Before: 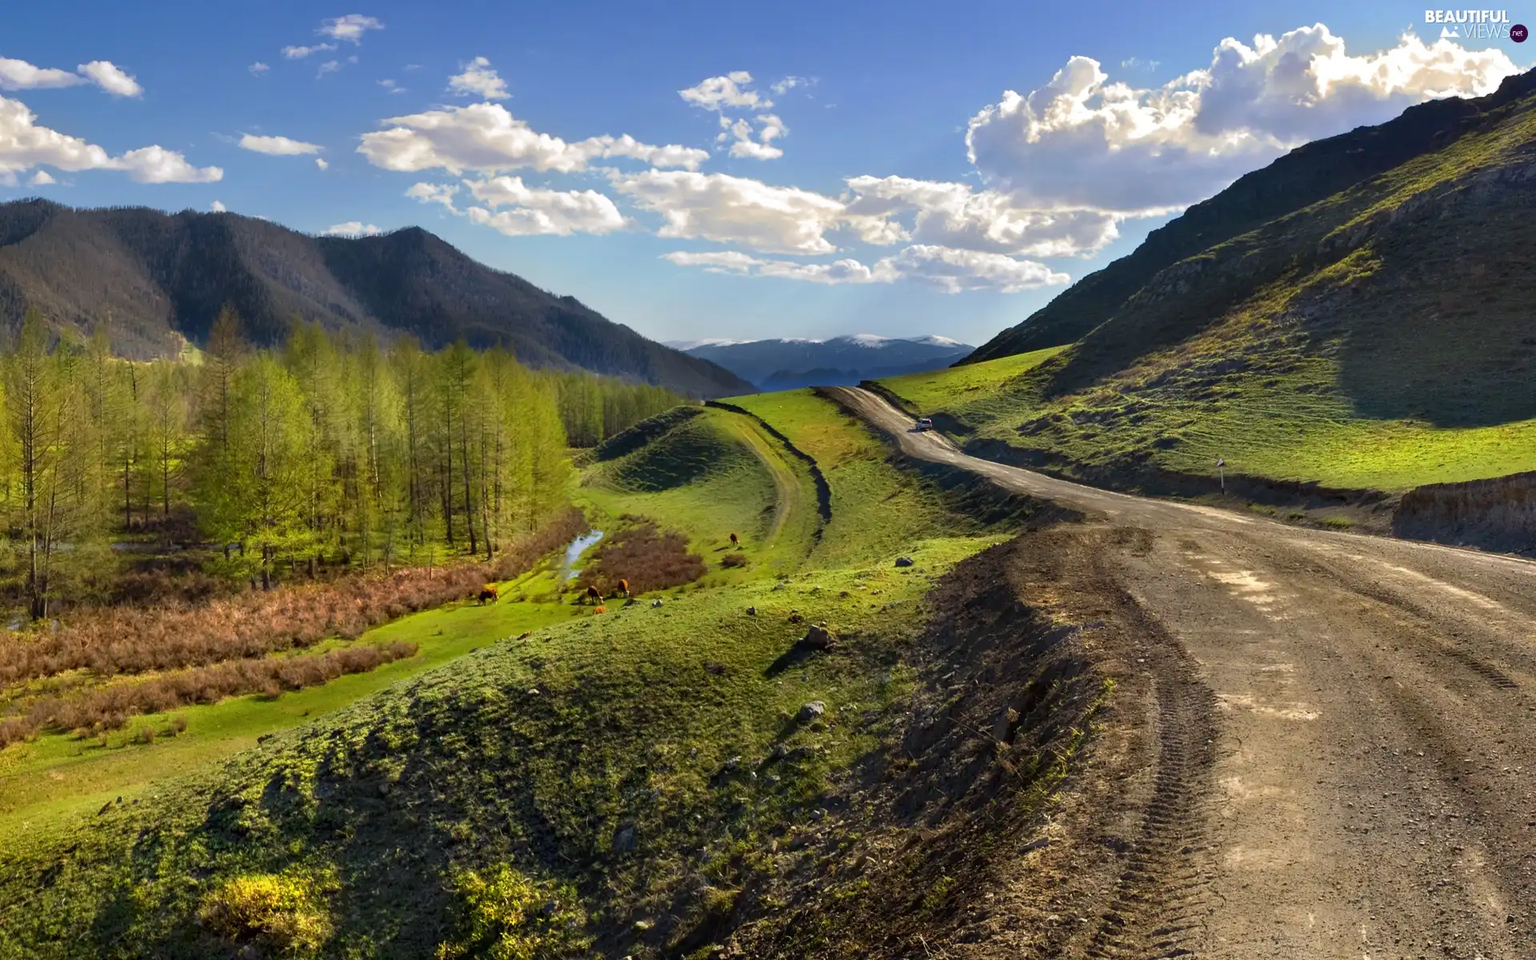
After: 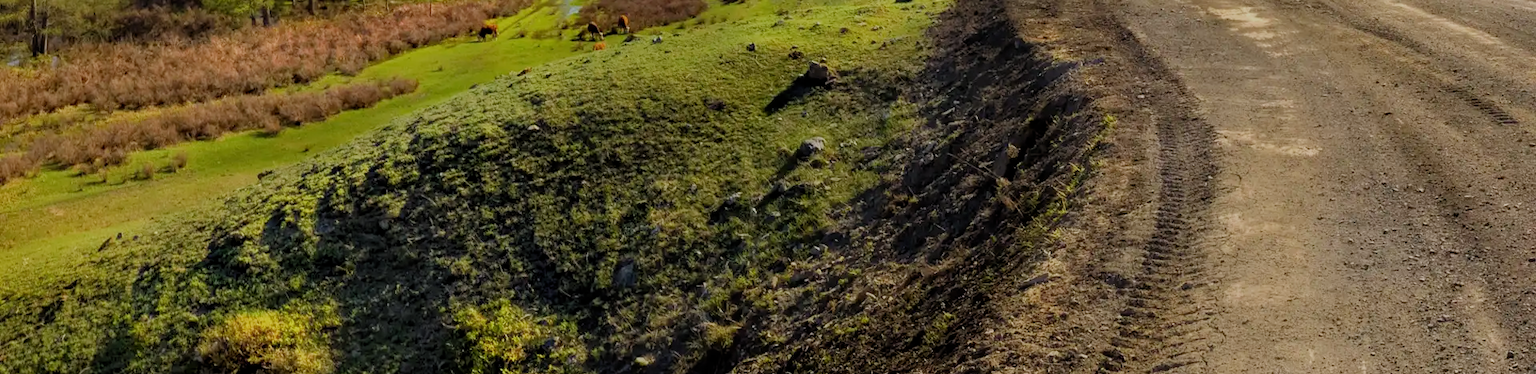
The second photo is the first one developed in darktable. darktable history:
crop and rotate: top 58.765%, bottom 2.194%
filmic rgb: black relative exposure -8.87 EV, white relative exposure 4.99 EV, target black luminance 0%, hardness 3.77, latitude 66.72%, contrast 0.817, highlights saturation mix 10.66%, shadows ↔ highlights balance 20.45%, add noise in highlights 0.002, preserve chrominance max RGB, color science v3 (2019), use custom middle-gray values true, contrast in highlights soft
